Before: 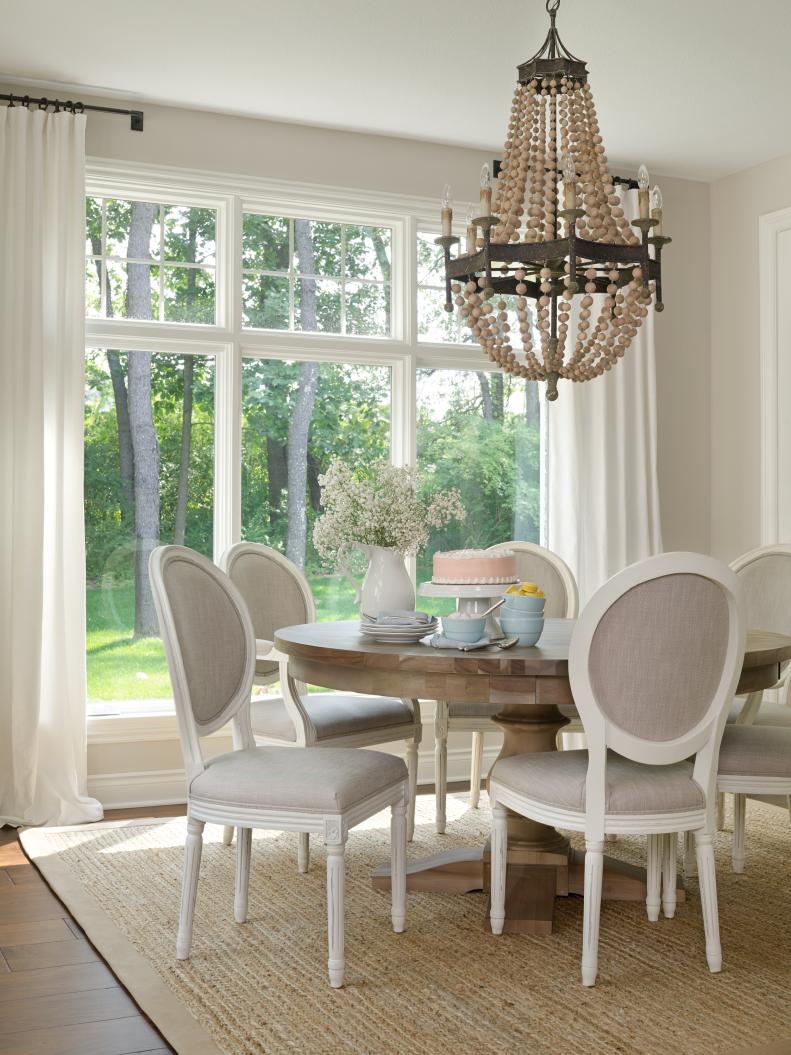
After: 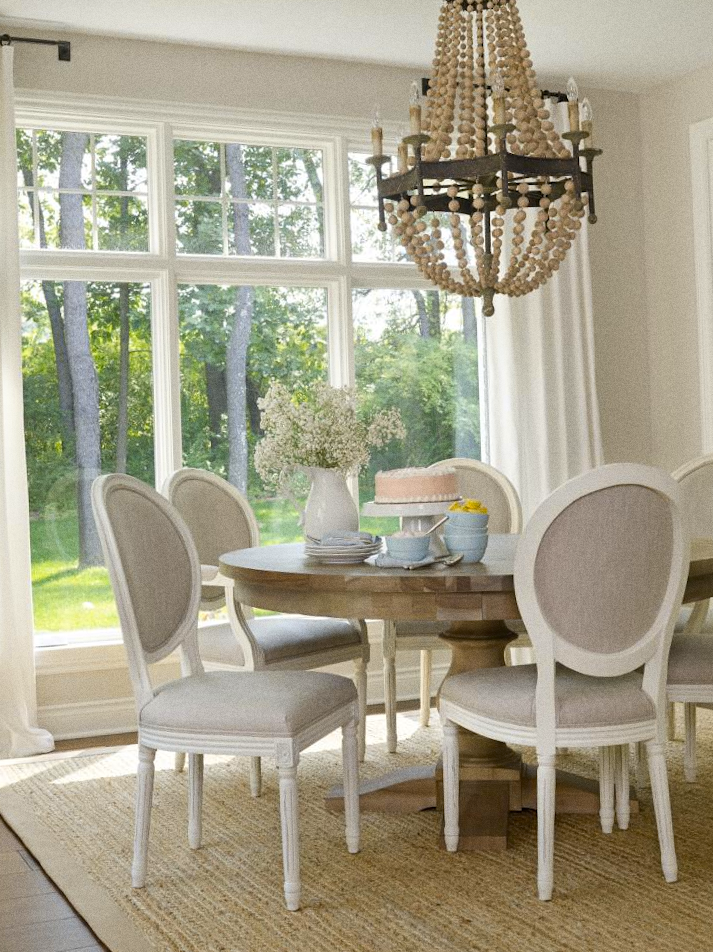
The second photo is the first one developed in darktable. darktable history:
crop and rotate: angle 1.96°, left 5.673%, top 5.673%
grain: coarseness 0.09 ISO
color contrast: green-magenta contrast 0.85, blue-yellow contrast 1.25, unbound 0
